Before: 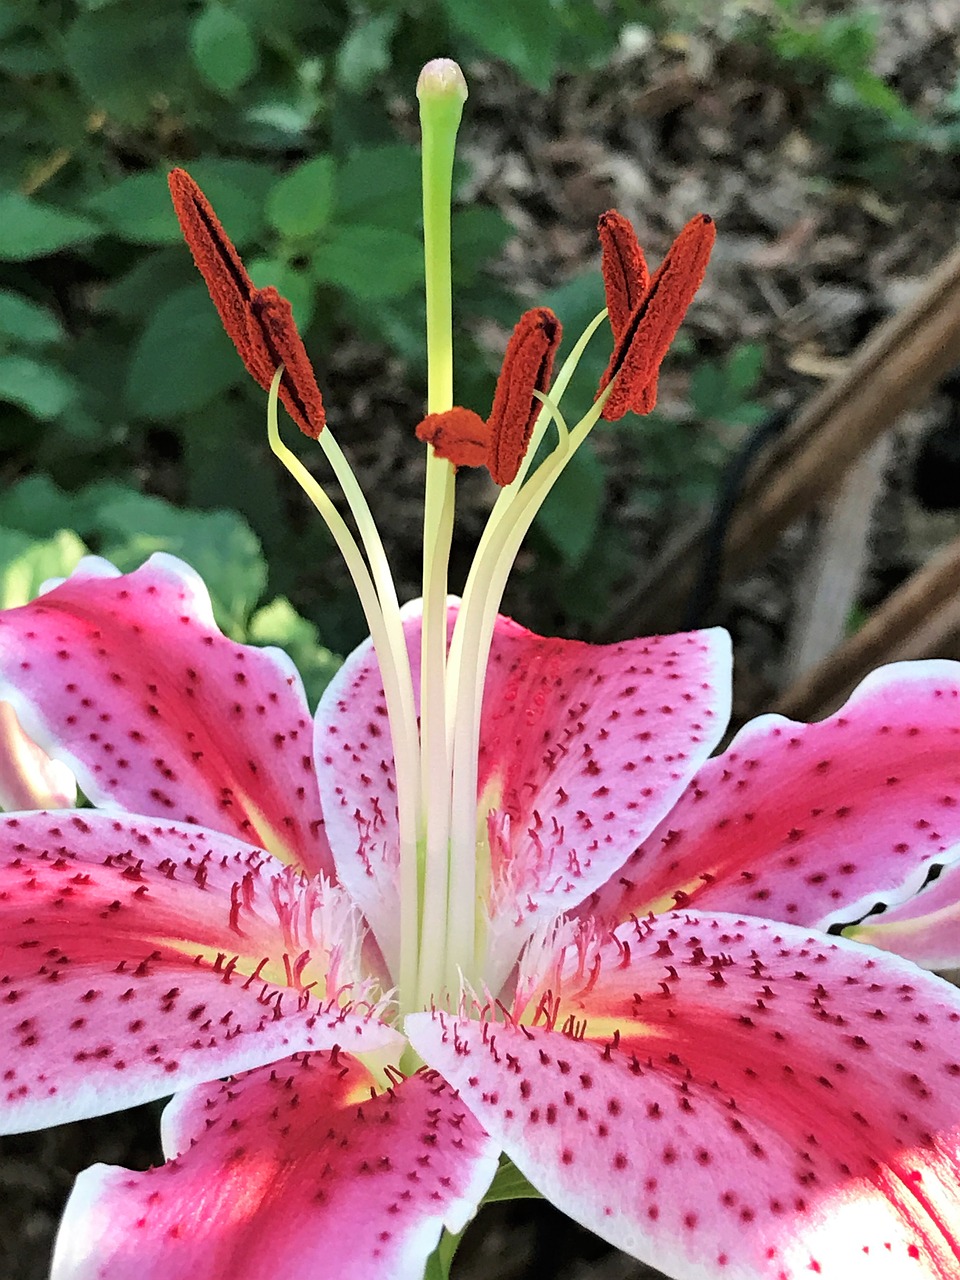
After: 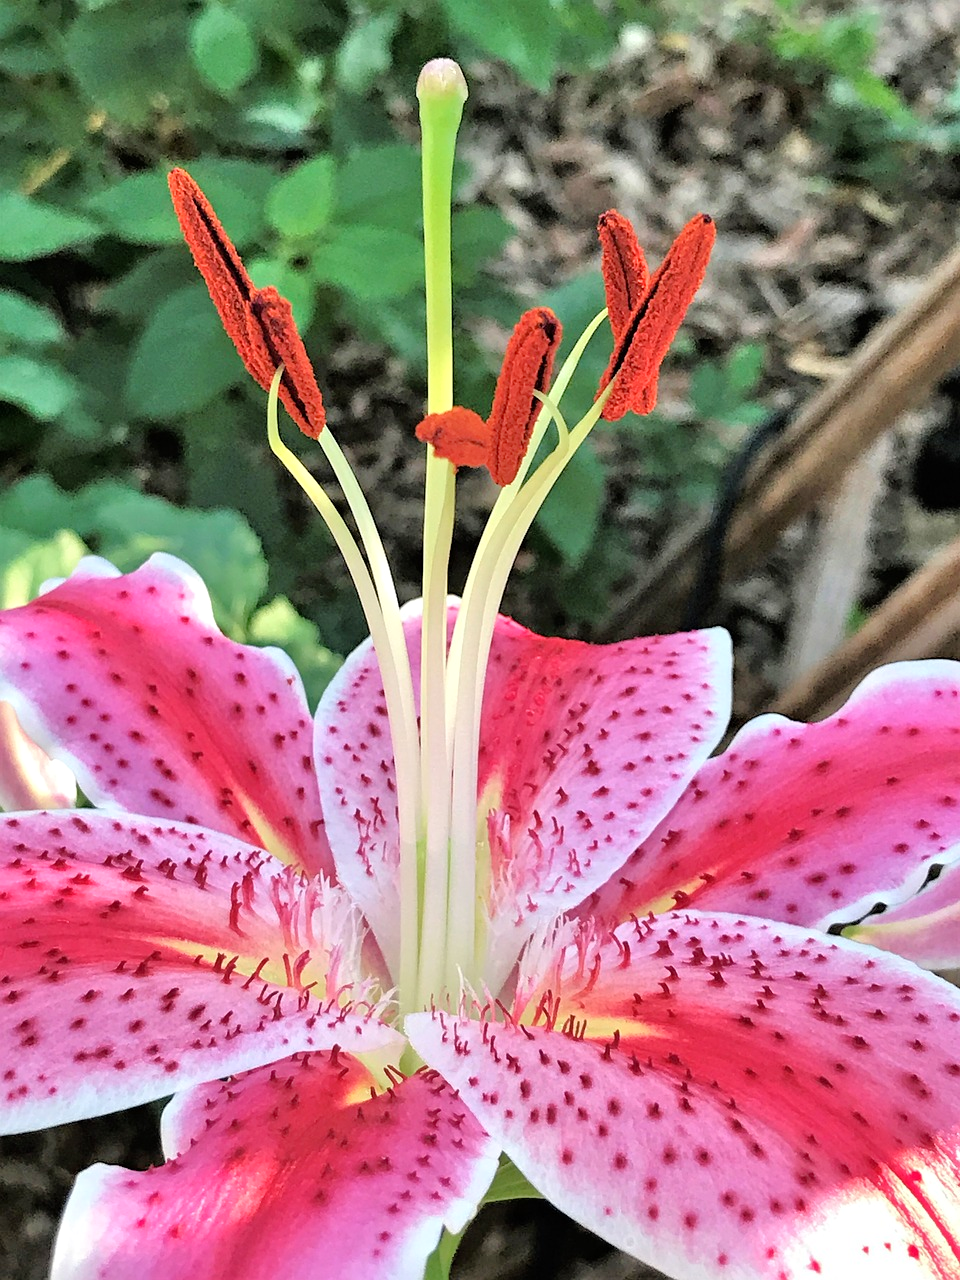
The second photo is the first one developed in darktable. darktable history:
tone equalizer: -7 EV 0.159 EV, -6 EV 0.592 EV, -5 EV 1.13 EV, -4 EV 1.35 EV, -3 EV 1.18 EV, -2 EV 0.6 EV, -1 EV 0.147 EV, mask exposure compensation -0.494 EV
